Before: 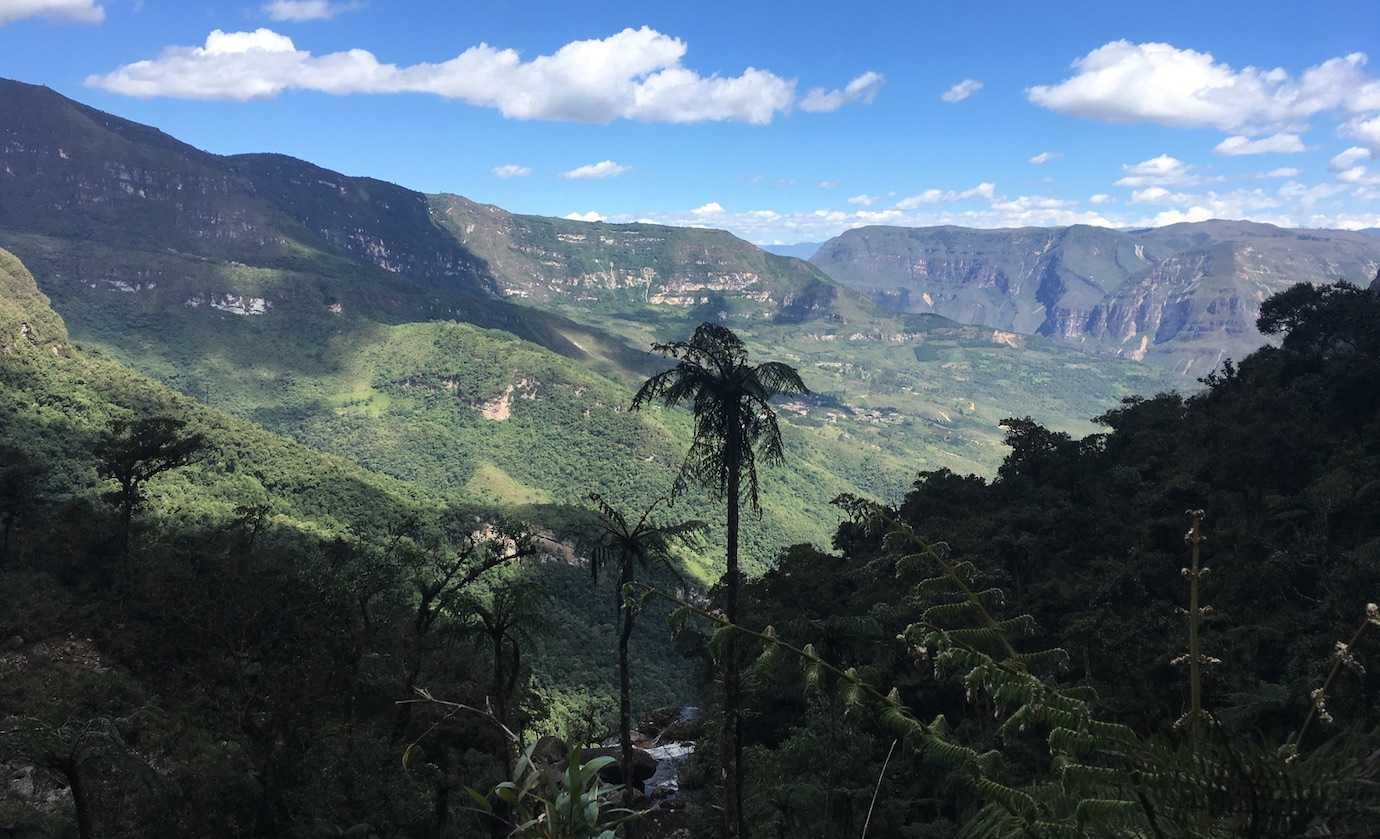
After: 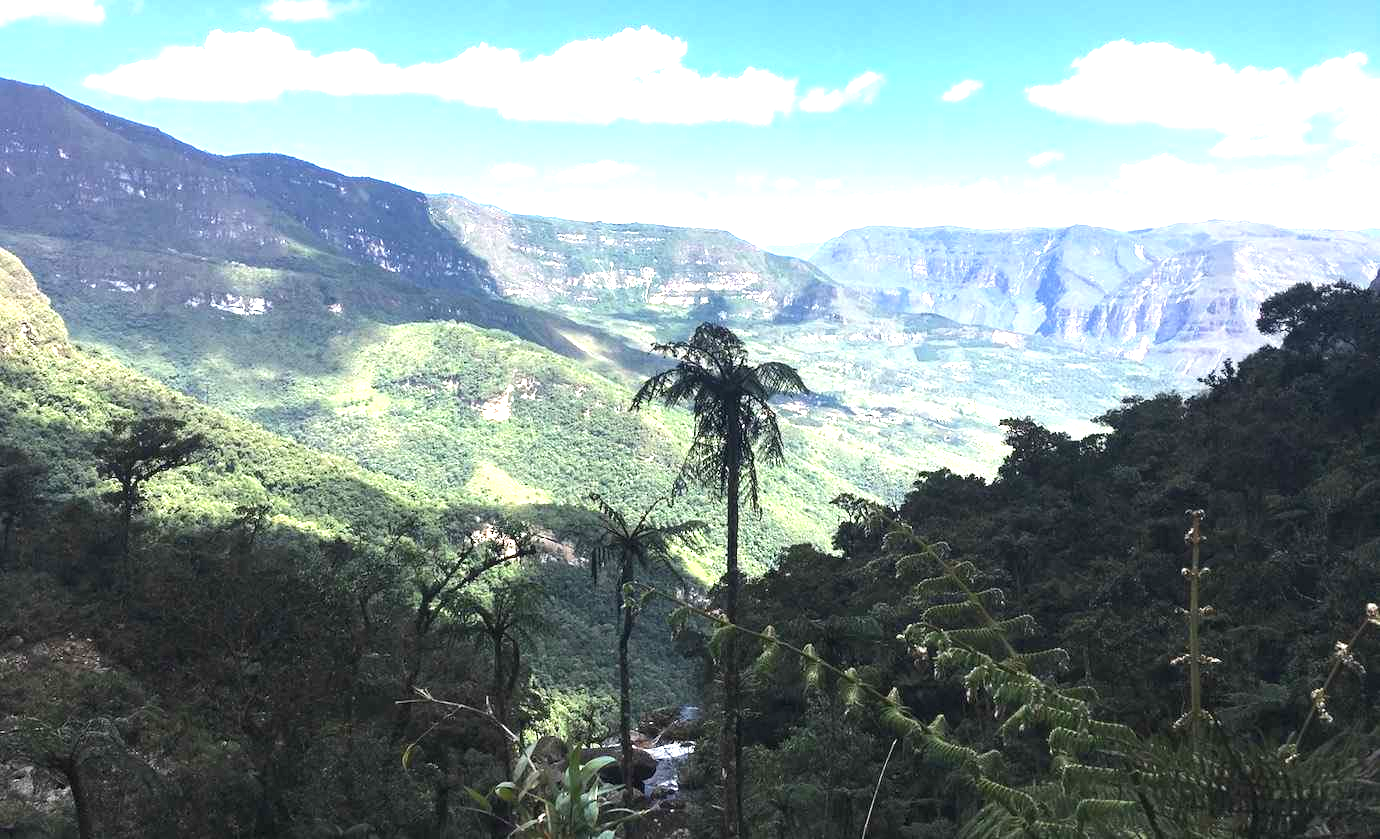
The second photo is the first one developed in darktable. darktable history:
tone equalizer: on, module defaults
exposure: black level correction 0, exposure 1.625 EV, compensate exposure bias true, compensate highlight preservation false
